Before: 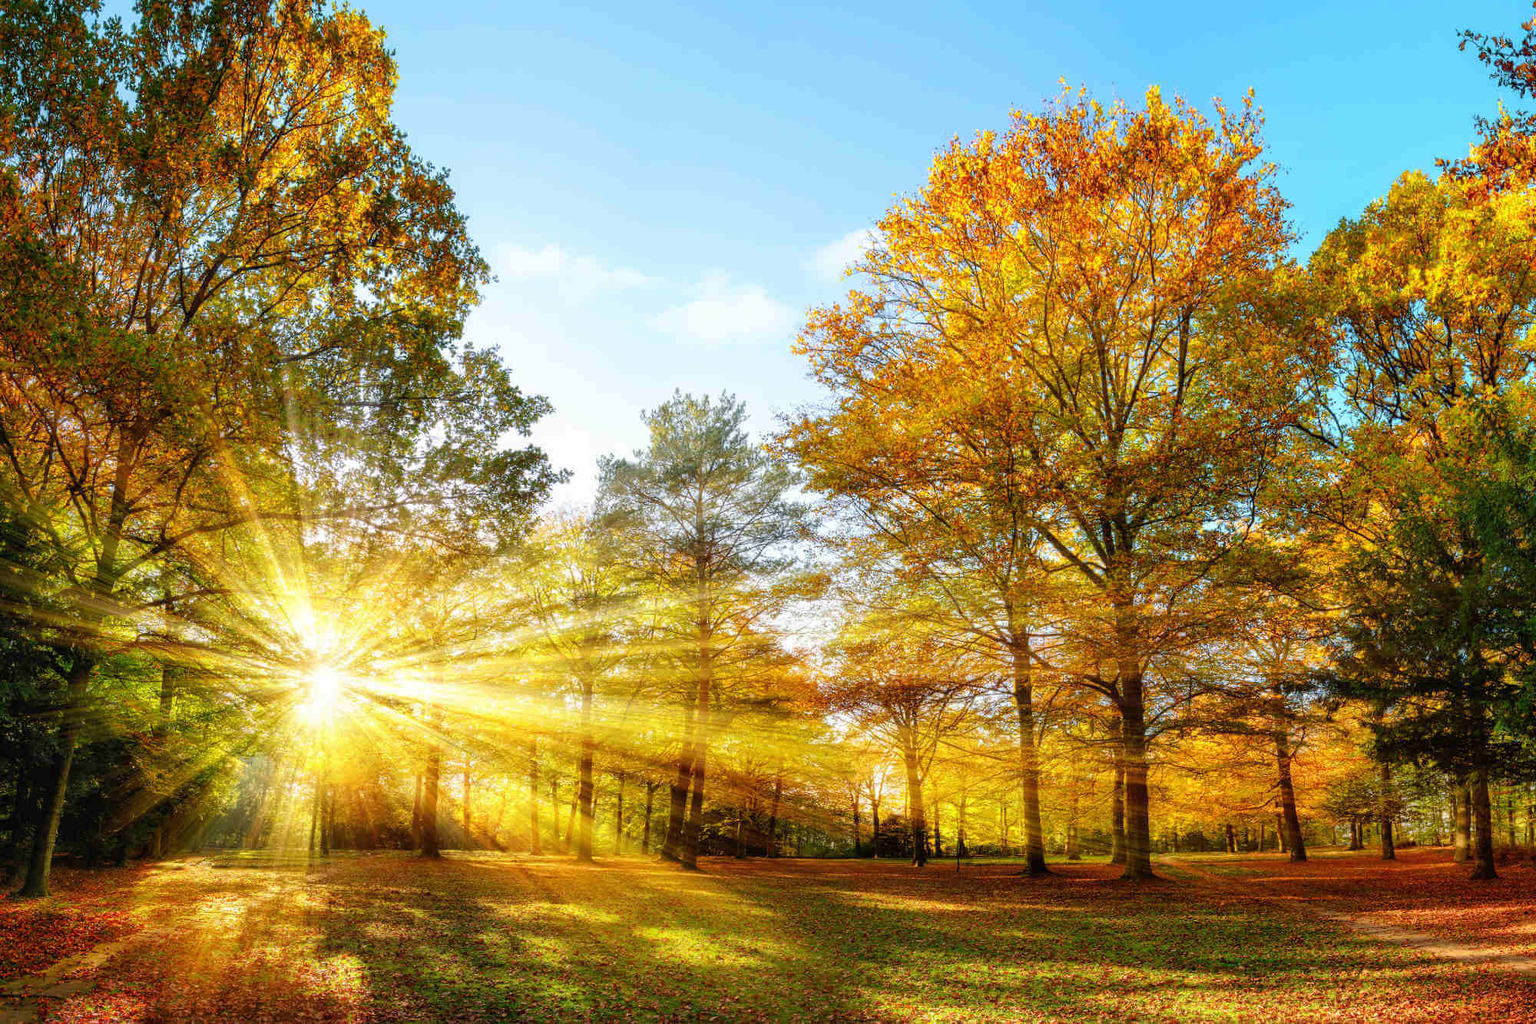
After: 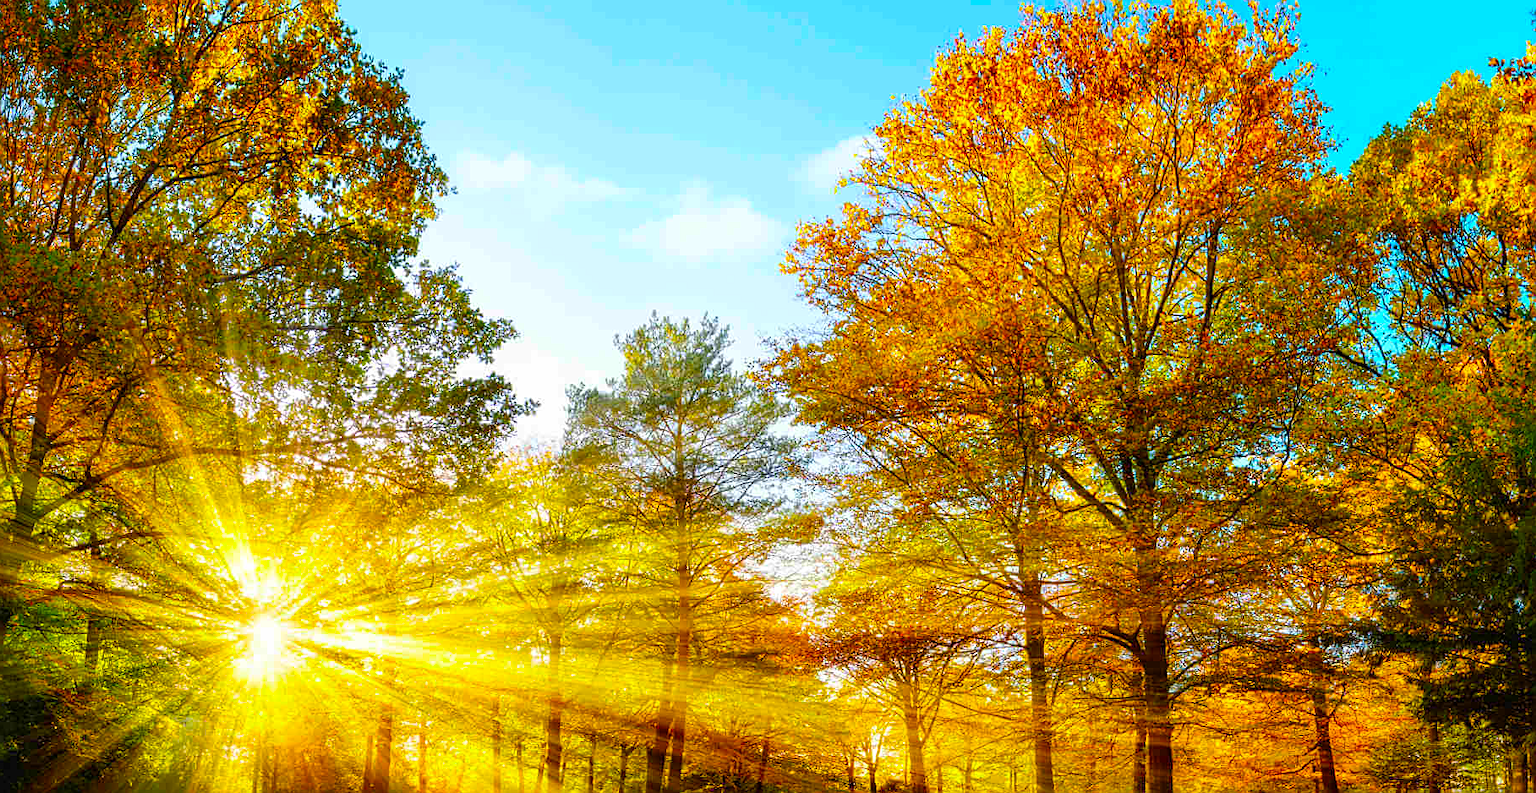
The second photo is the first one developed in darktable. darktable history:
contrast brightness saturation: contrast 0.042, saturation 0.16
sharpen: on, module defaults
color balance rgb: linear chroma grading › global chroma 20.532%, perceptual saturation grading › global saturation 31.247%
crop: left 5.421%, top 10.378%, right 3.722%, bottom 19.178%
